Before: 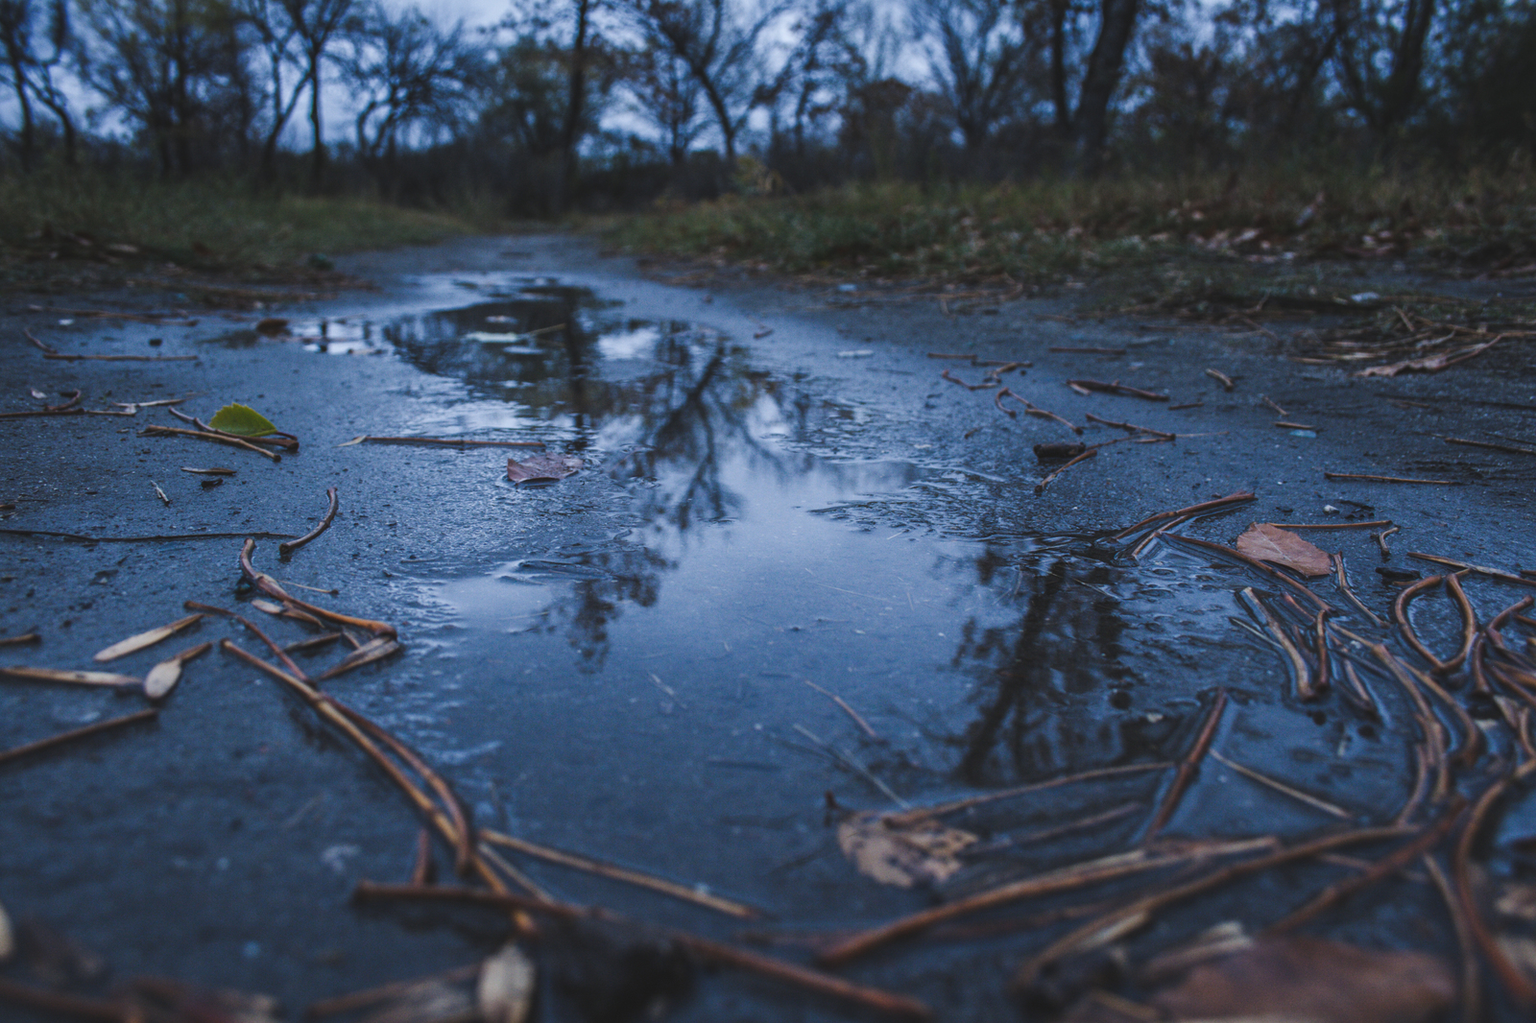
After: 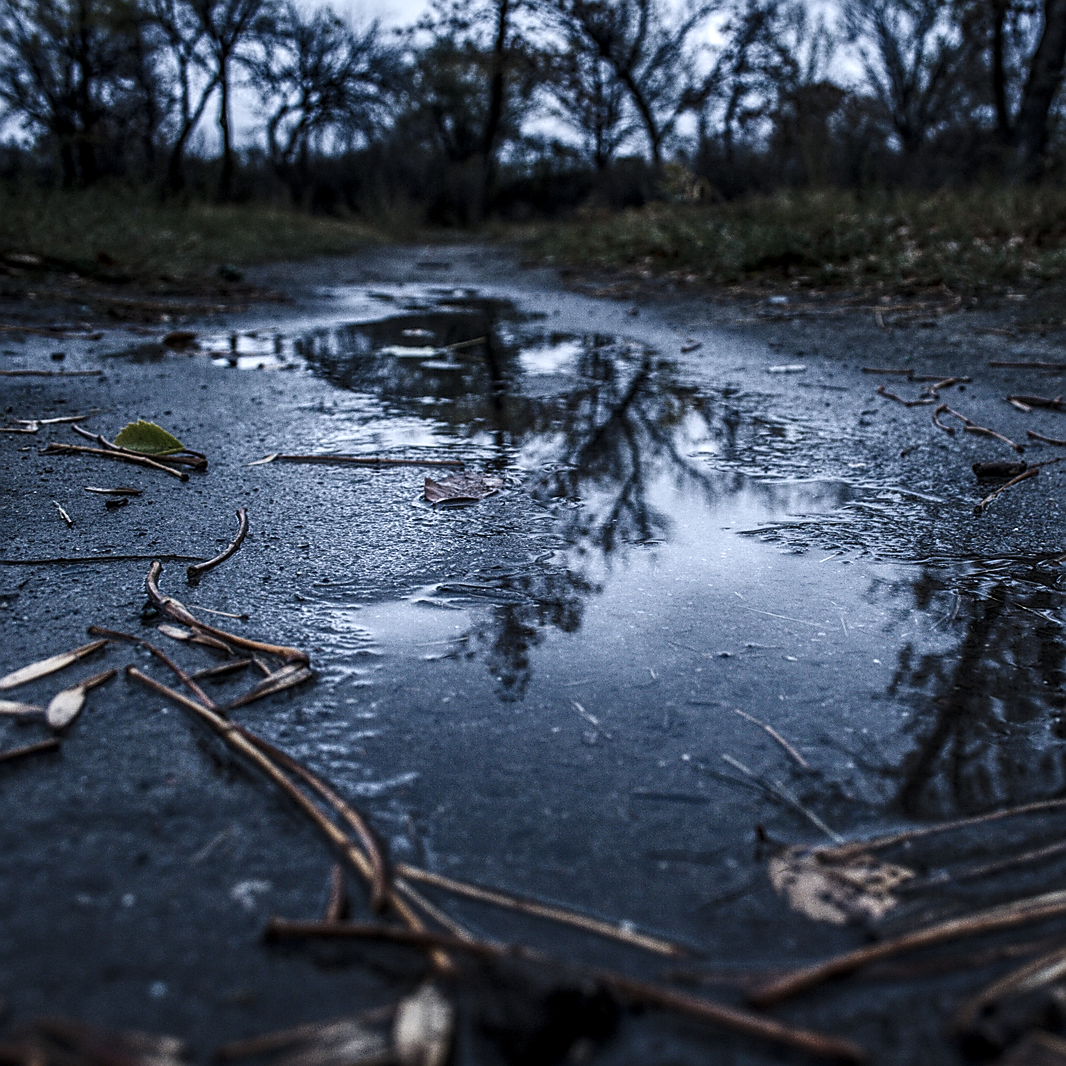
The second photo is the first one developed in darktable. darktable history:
local contrast: highlights 100%, shadows 100%, detail 200%, midtone range 0.2
contrast brightness saturation: contrast 0.25, saturation -0.31
crop and rotate: left 6.617%, right 26.717%
sharpen: radius 1.4, amount 1.25, threshold 0.7
